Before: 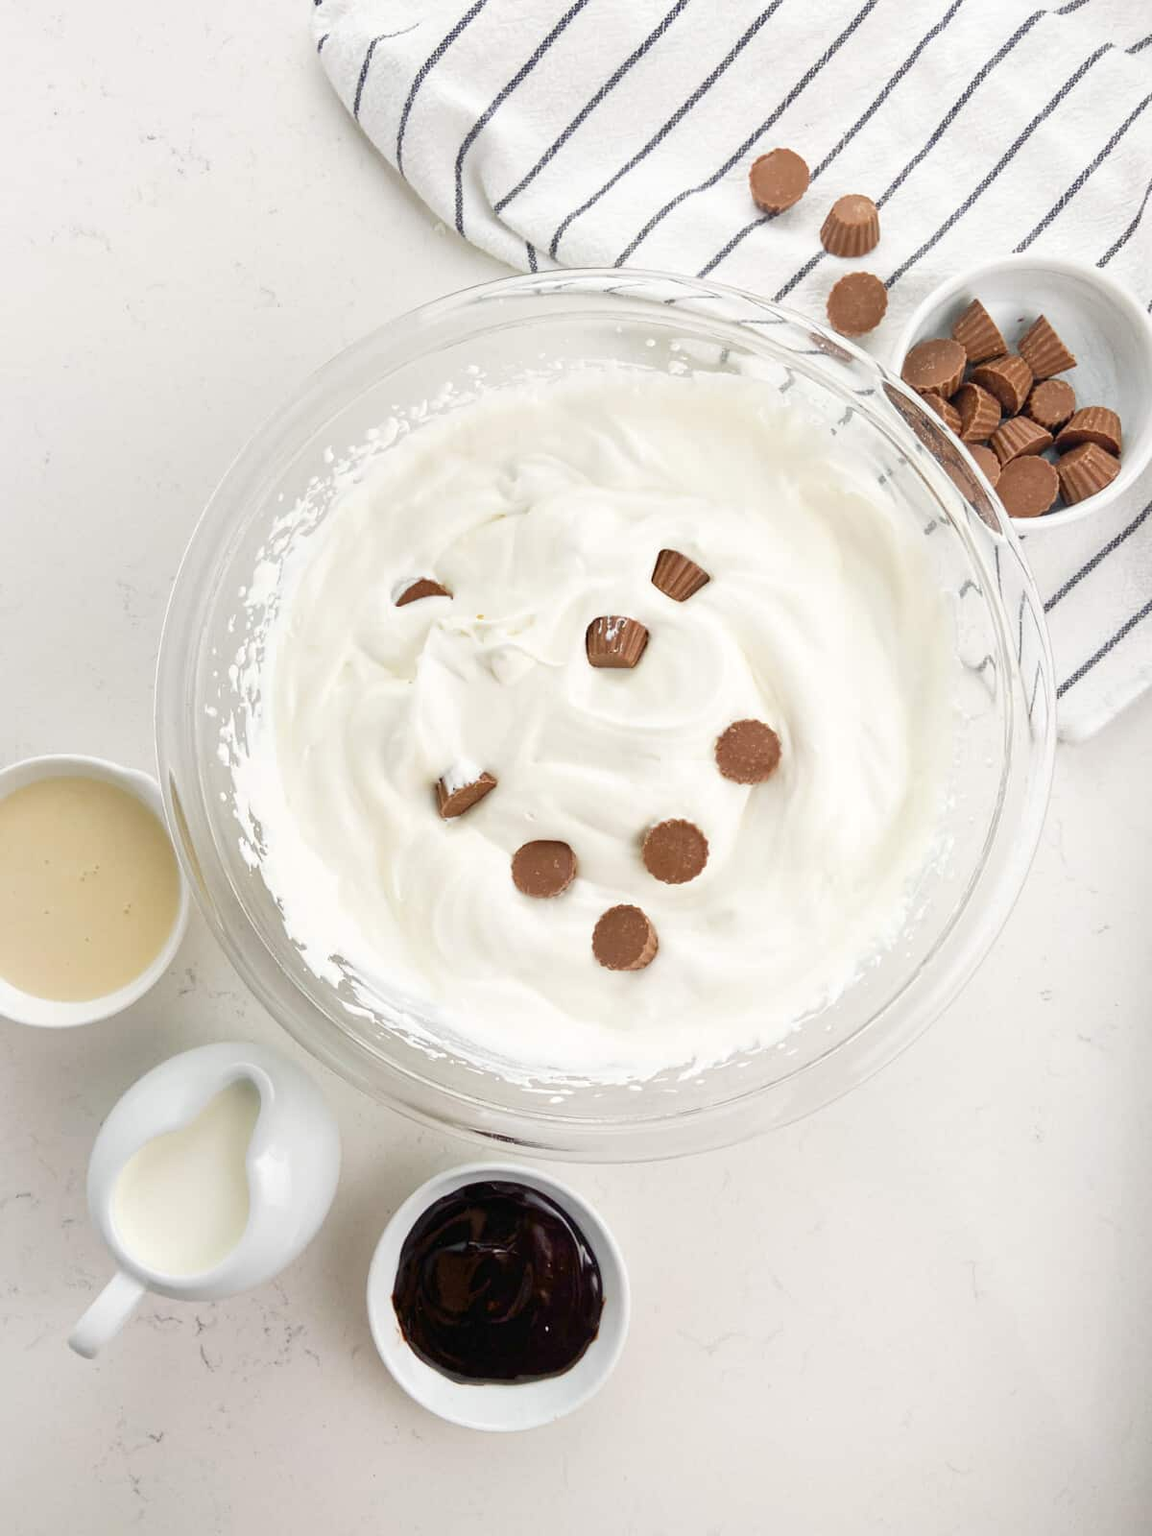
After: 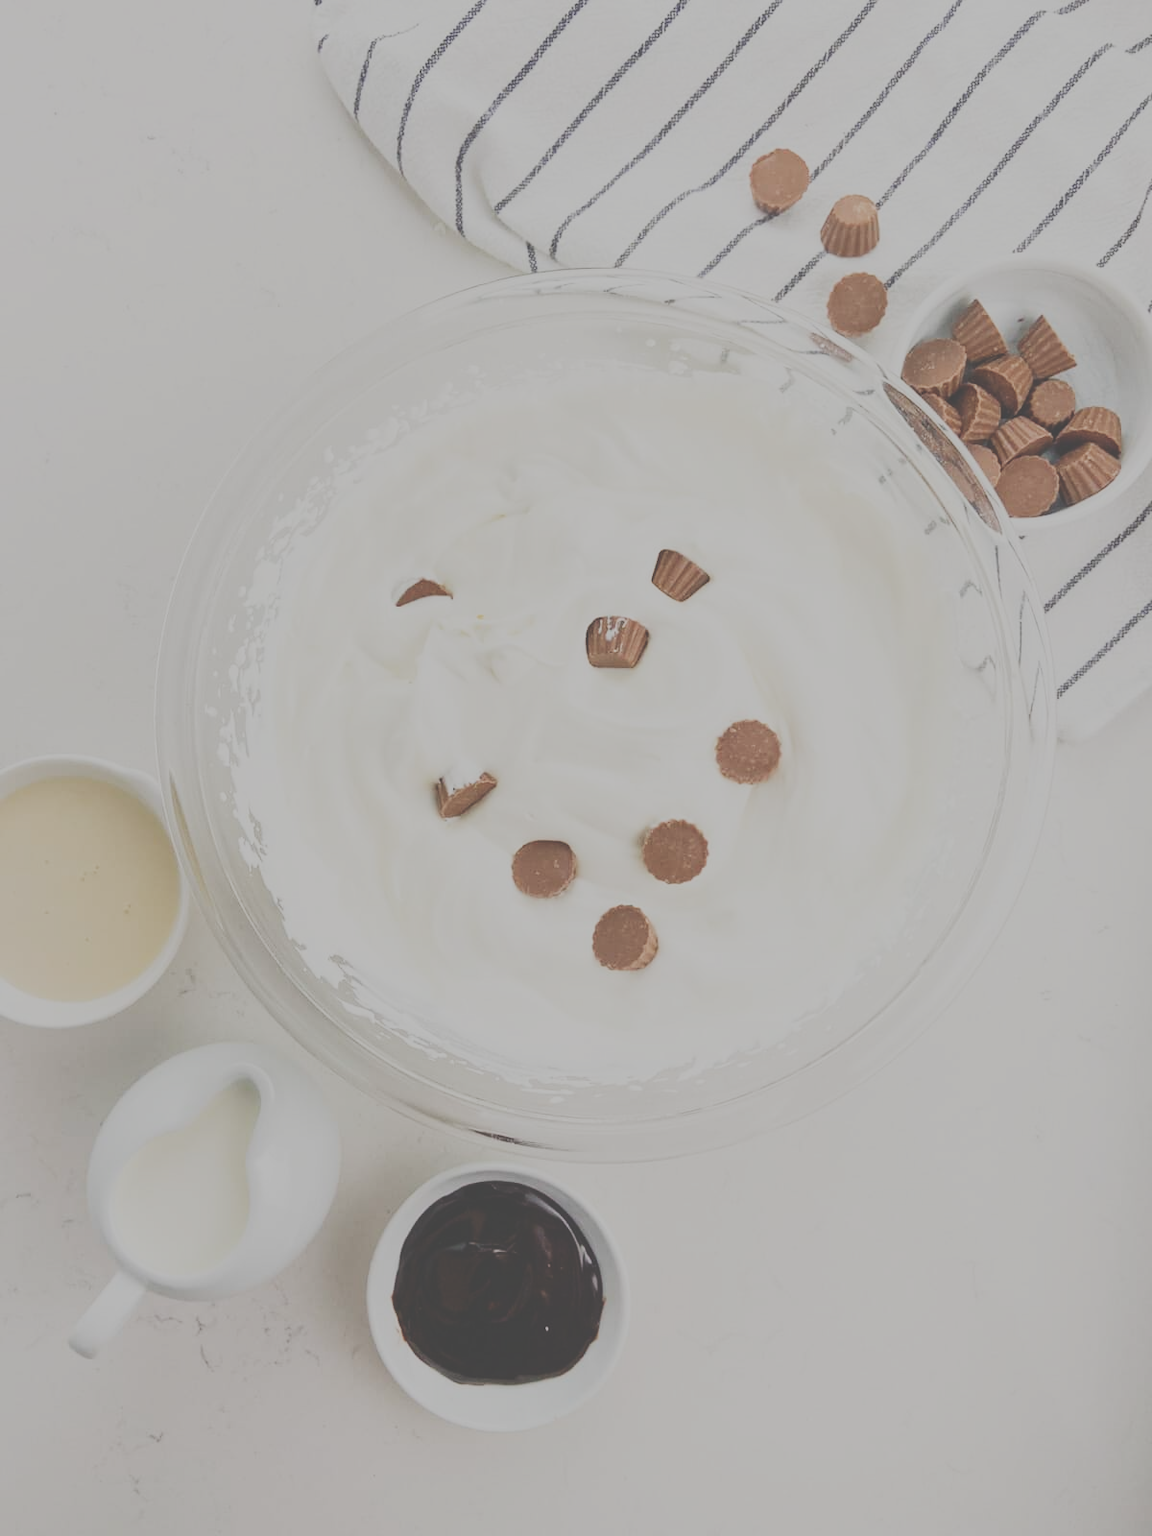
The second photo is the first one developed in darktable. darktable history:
tone curve: curves: ch0 [(0, 0.23) (0.125, 0.207) (0.245, 0.227) (0.736, 0.695) (1, 0.824)], color space Lab, independent channels, preserve colors none
exposure: black level correction -0.087, compensate highlight preservation false
filmic rgb: black relative exposure -7.65 EV, white relative exposure 4.56 EV, hardness 3.61, add noise in highlights 0.001, preserve chrominance no, color science v3 (2019), use custom middle-gray values true, contrast in highlights soft
